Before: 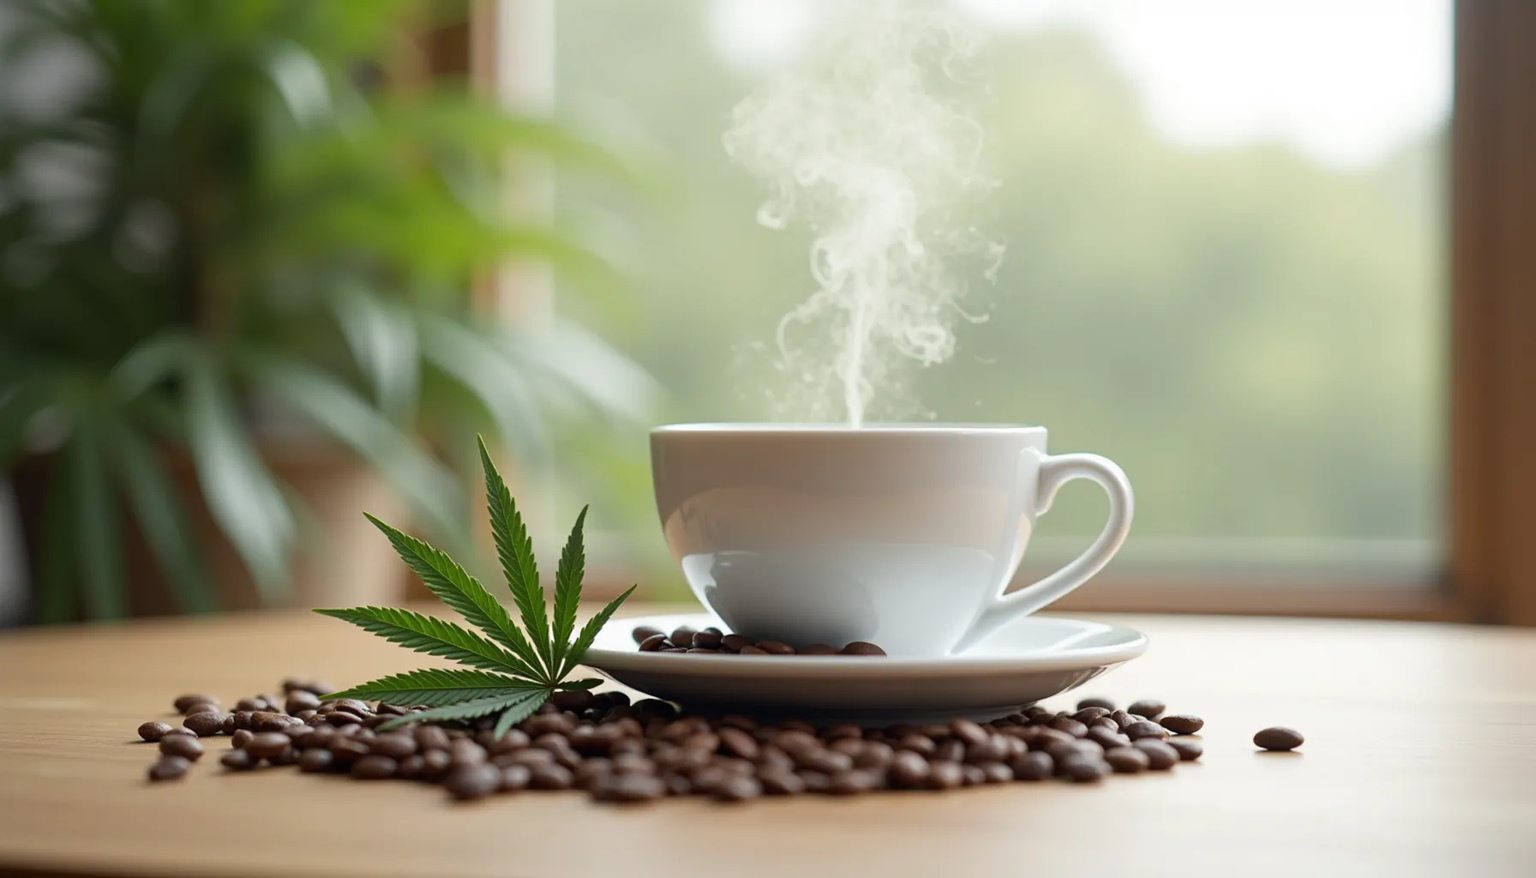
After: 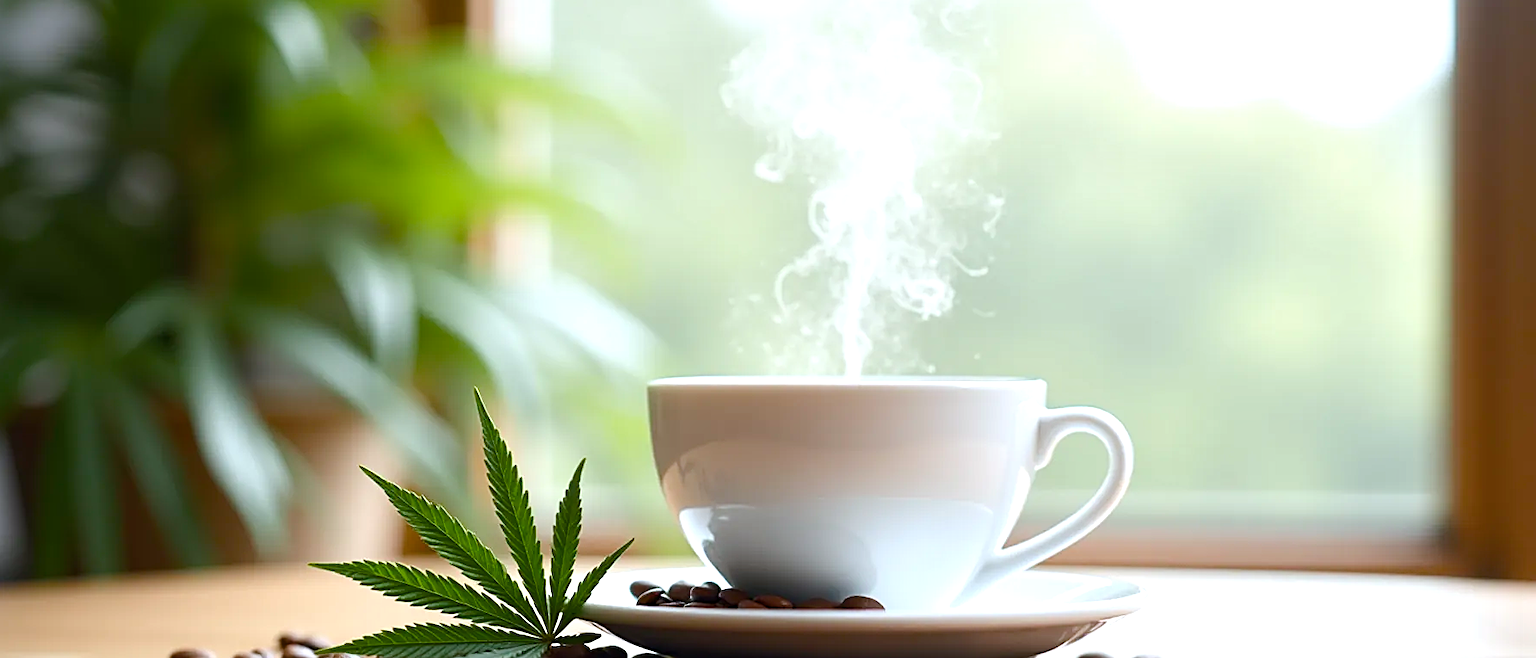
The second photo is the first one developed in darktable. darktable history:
sharpen: on, module defaults
tone equalizer: -8 EV 0.001 EV, -7 EV -0.002 EV, -6 EV 0.002 EV, -5 EV -0.03 EV, -4 EV -0.116 EV, -3 EV -0.169 EV, -2 EV 0.24 EV, -1 EV 0.702 EV, +0 EV 0.493 EV
color balance rgb: perceptual saturation grading › global saturation 35%, perceptual saturation grading › highlights -30%, perceptual saturation grading › shadows 35%, perceptual brilliance grading › global brilliance 3%, perceptual brilliance grading › highlights -3%, perceptual brilliance grading › shadows 3%
crop: left 0.387%, top 5.469%, bottom 19.809%
color correction: highlights a* -0.772, highlights b* -8.92
